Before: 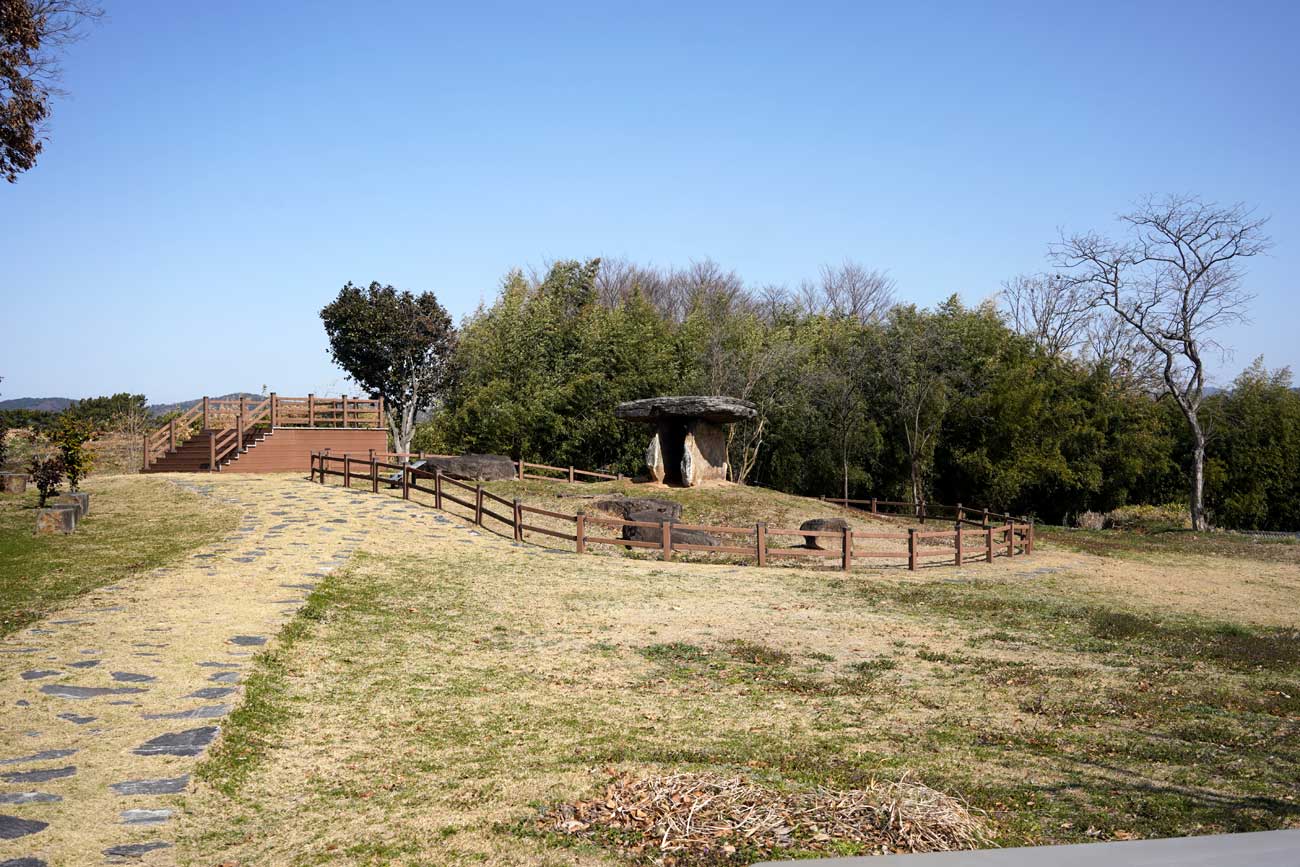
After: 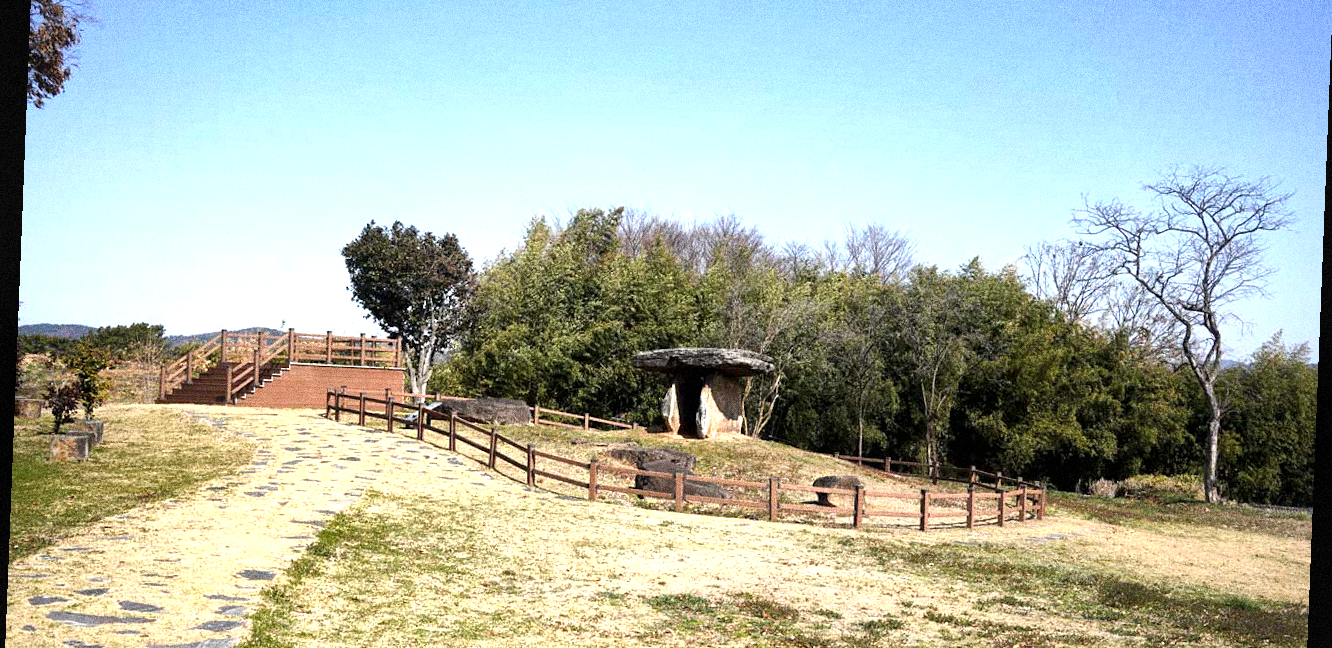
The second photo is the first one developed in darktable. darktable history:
crop and rotate: top 8.293%, bottom 20.996%
grain: coarseness 14.49 ISO, strength 48.04%, mid-tones bias 35%
exposure: black level correction -0.002, exposure 0.708 EV, compensate exposure bias true, compensate highlight preservation false
local contrast: mode bilateral grid, contrast 50, coarseness 50, detail 150%, midtone range 0.2
rotate and perspective: rotation 2.27°, automatic cropping off
